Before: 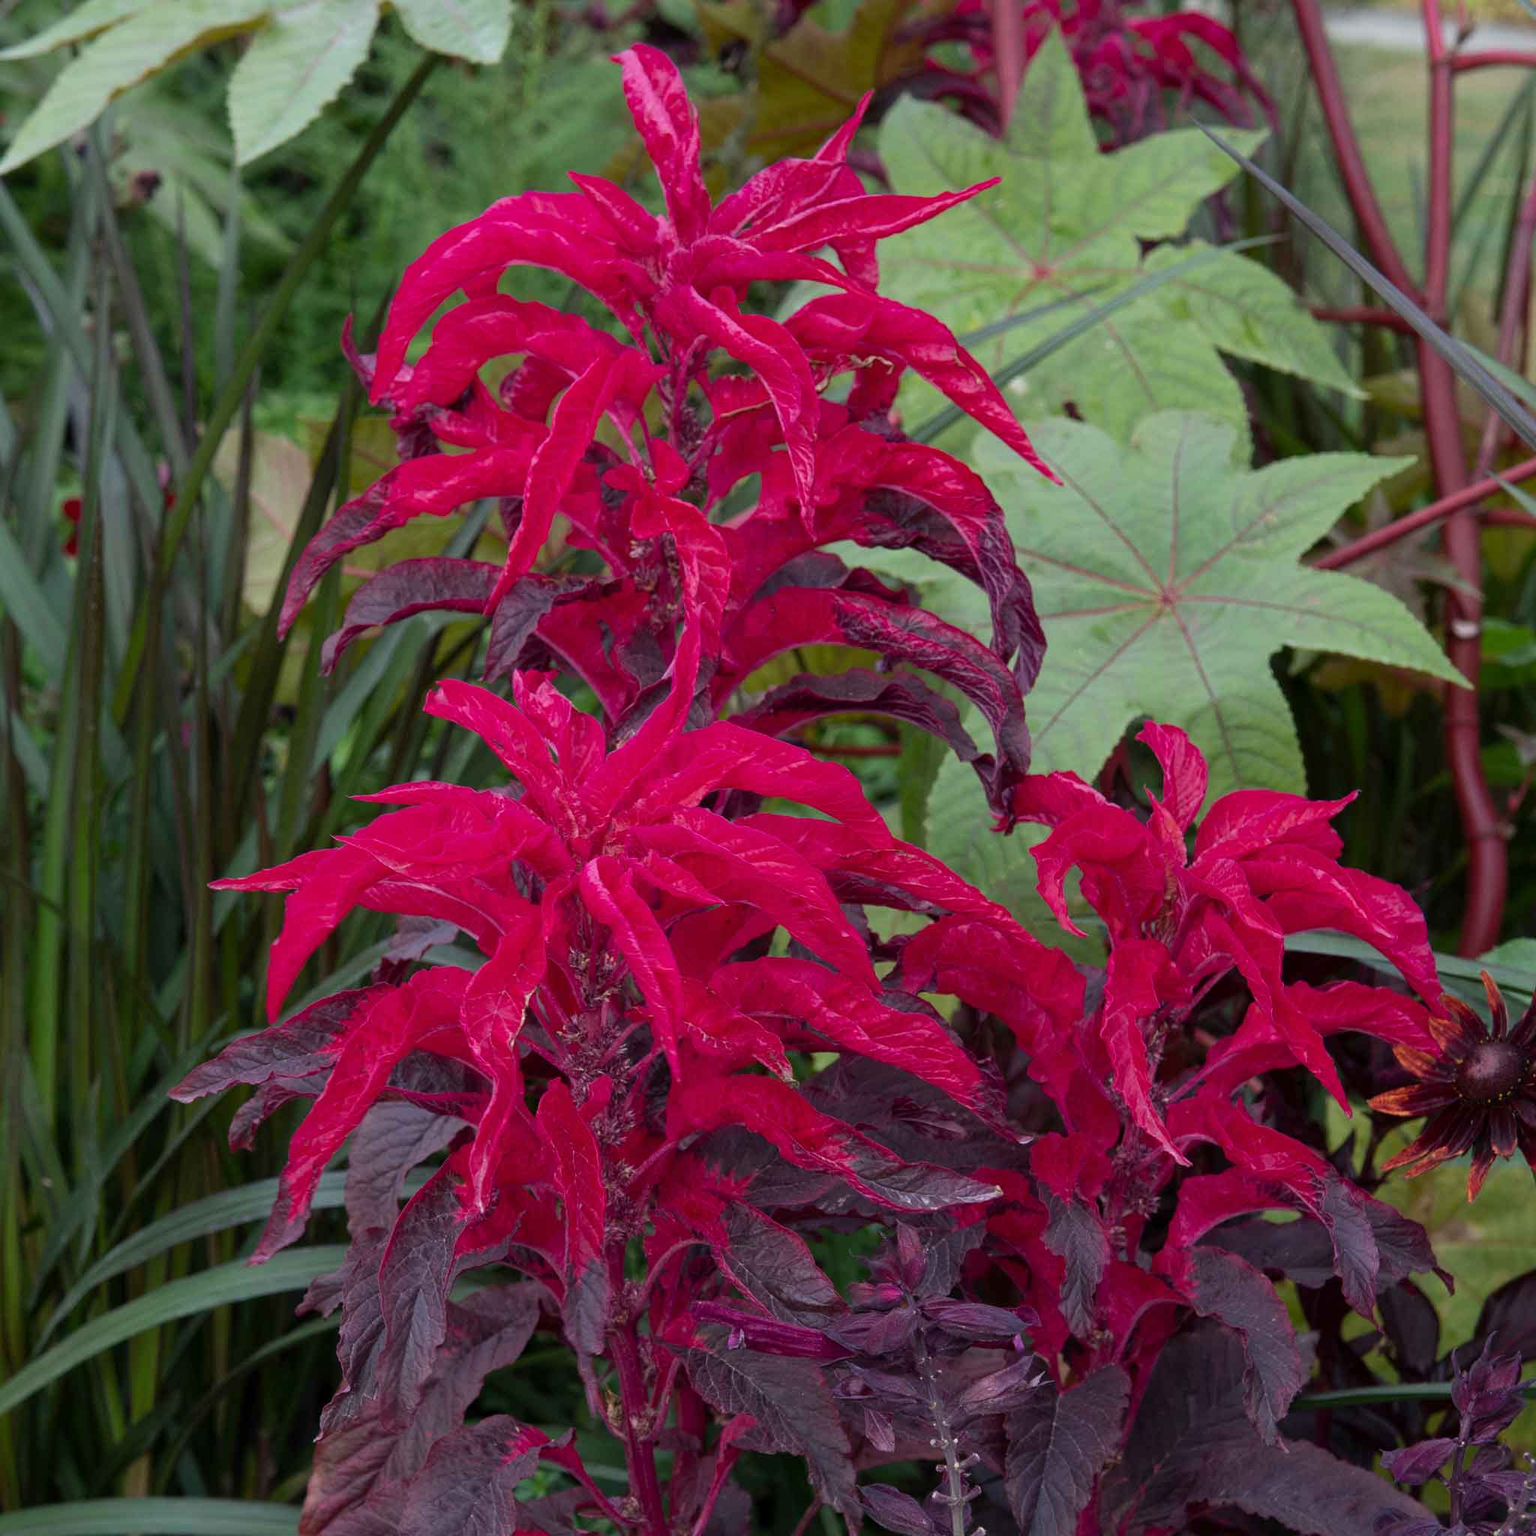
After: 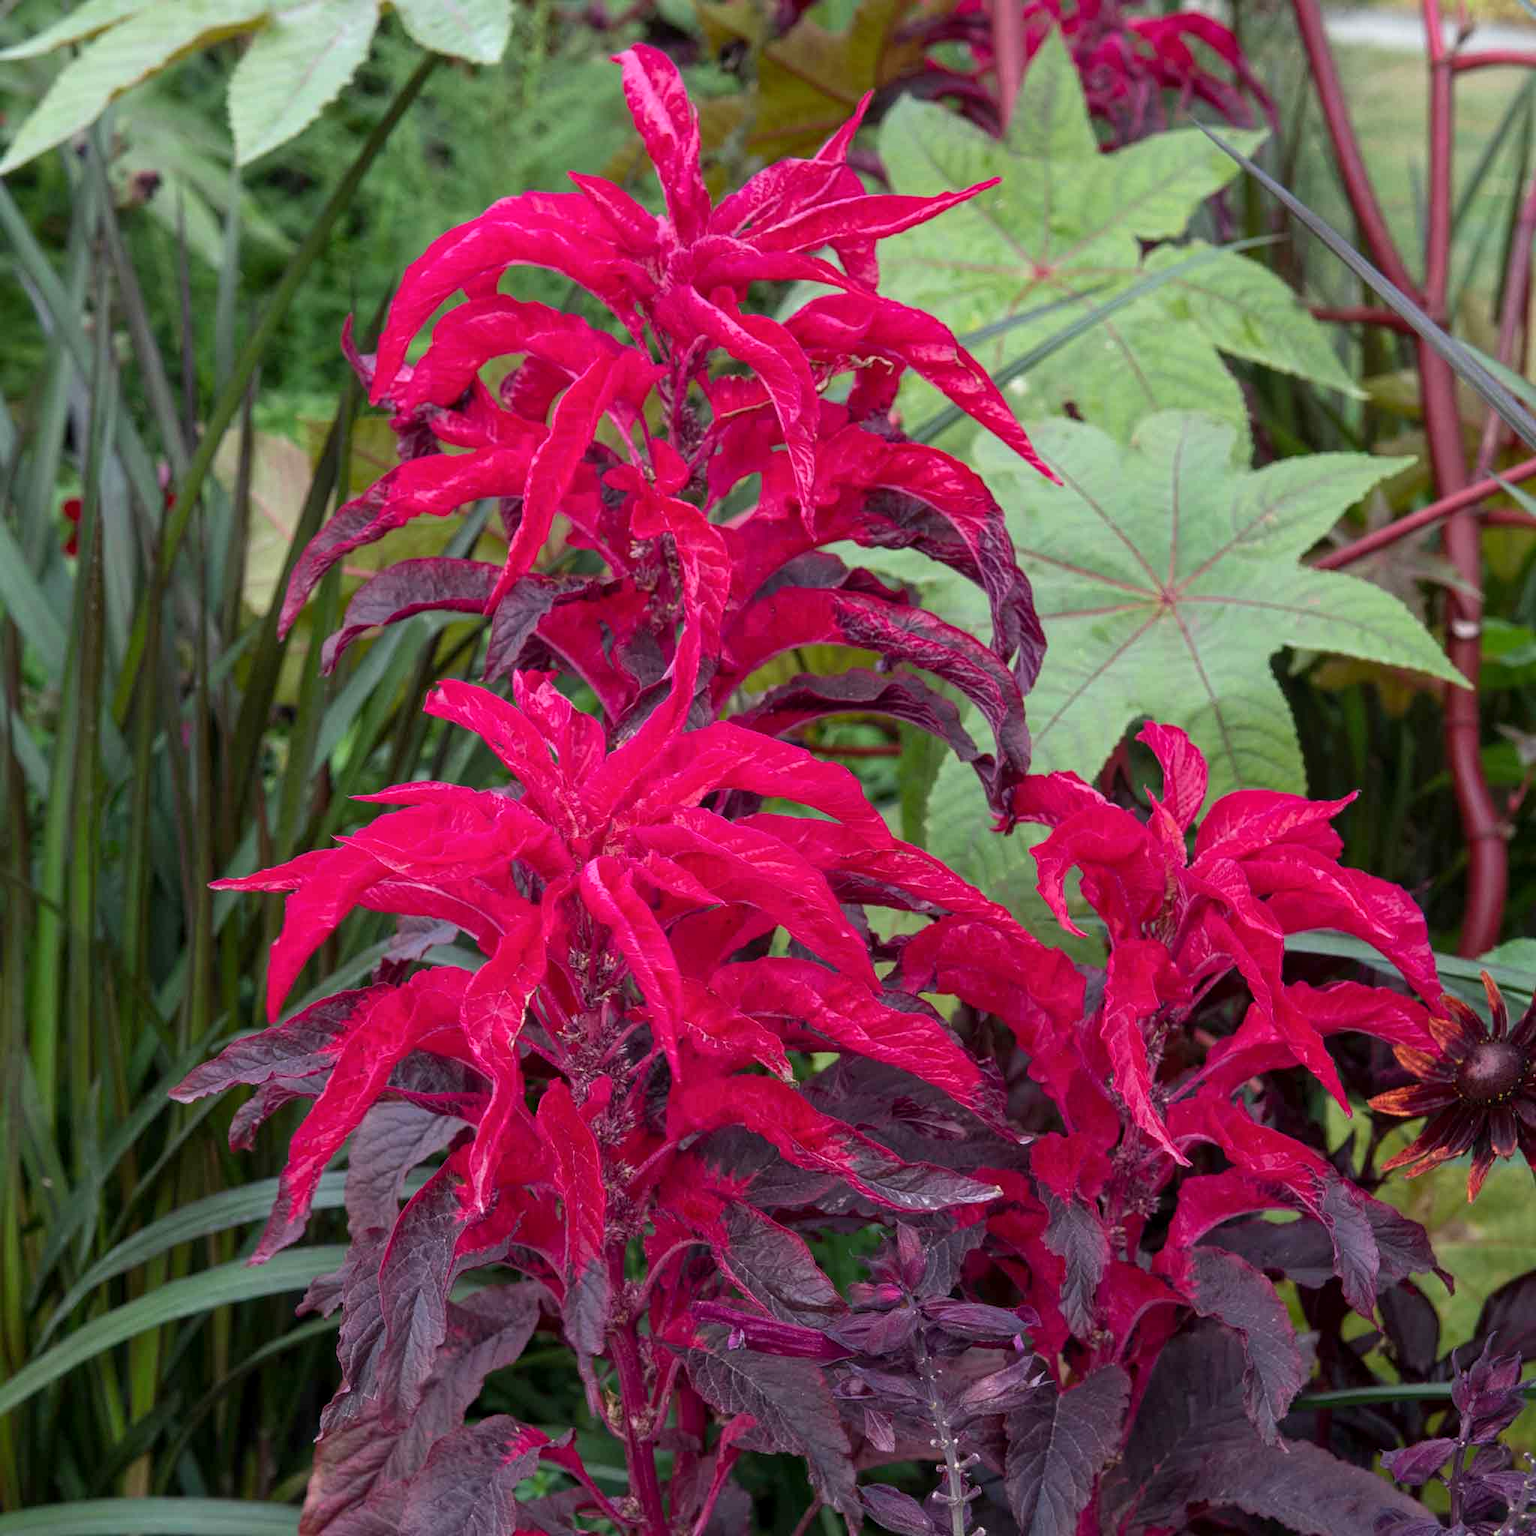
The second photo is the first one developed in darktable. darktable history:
color calibration: illuminant same as pipeline (D50), adaptation none (bypass), x 0.333, y 0.334, temperature 5006.16 K
local contrast: detail 110%
exposure: black level correction 0.001, exposure 0.498 EV, compensate highlight preservation false
